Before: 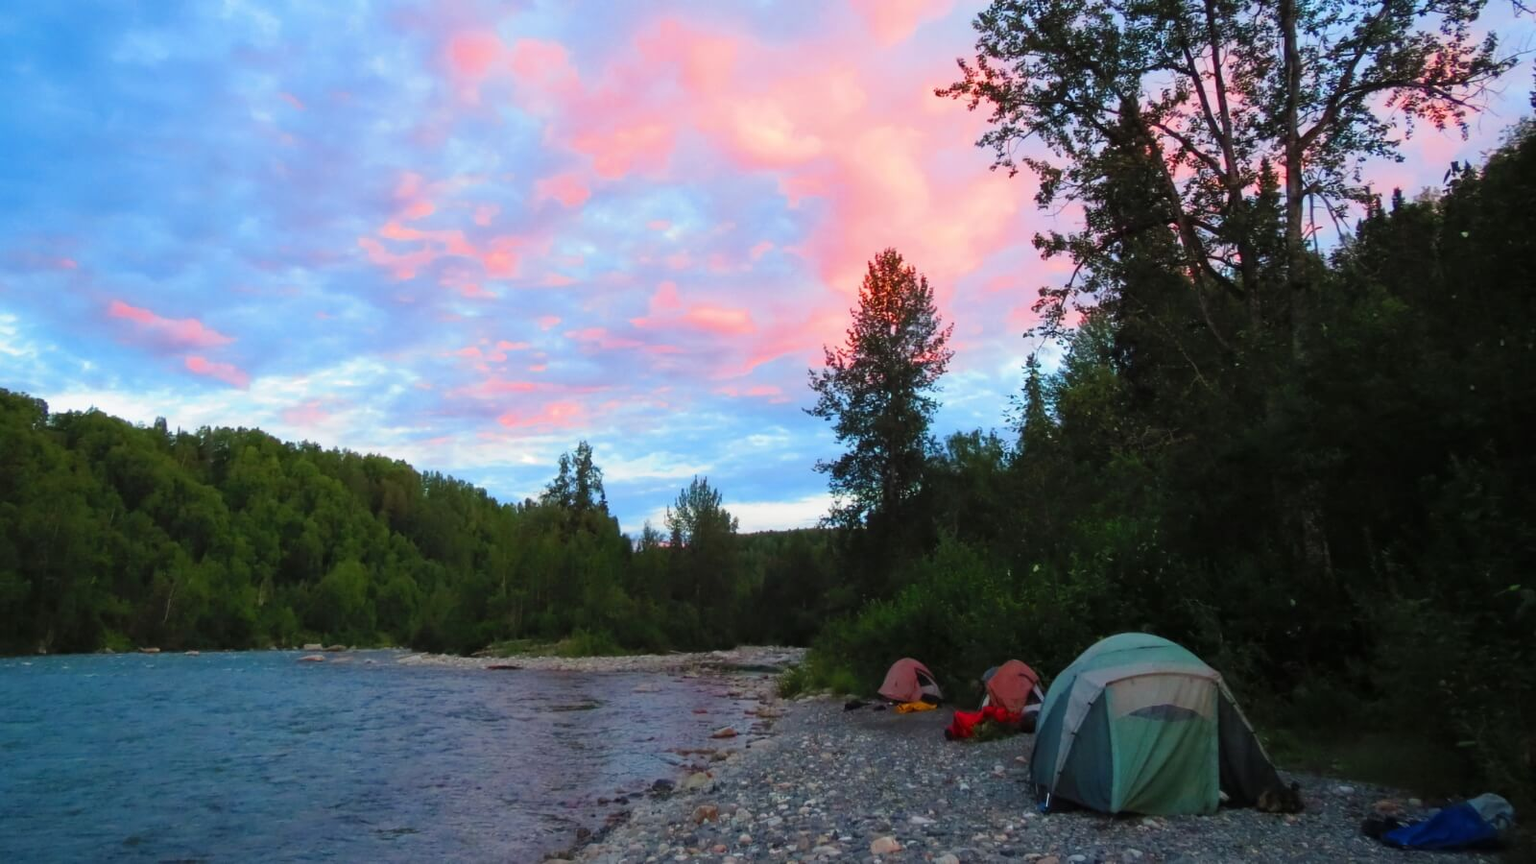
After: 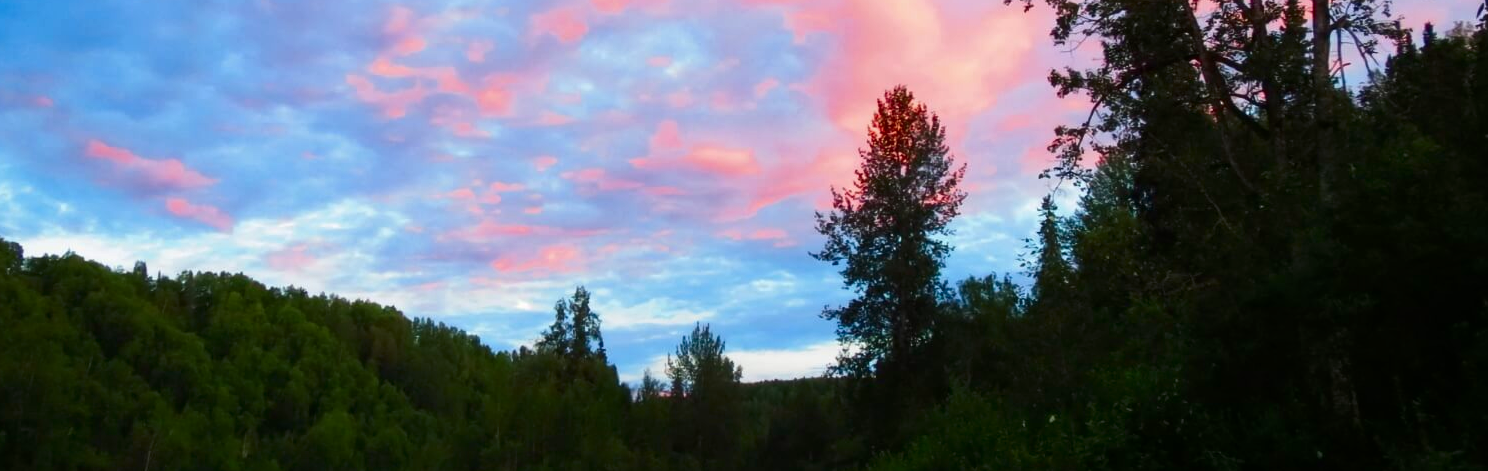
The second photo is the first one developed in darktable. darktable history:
crop: left 1.744%, top 19.225%, right 5.069%, bottom 28.357%
contrast brightness saturation: contrast 0.07, brightness -0.13, saturation 0.06
sharpen: radius 2.883, amount 0.868, threshold 47.523
